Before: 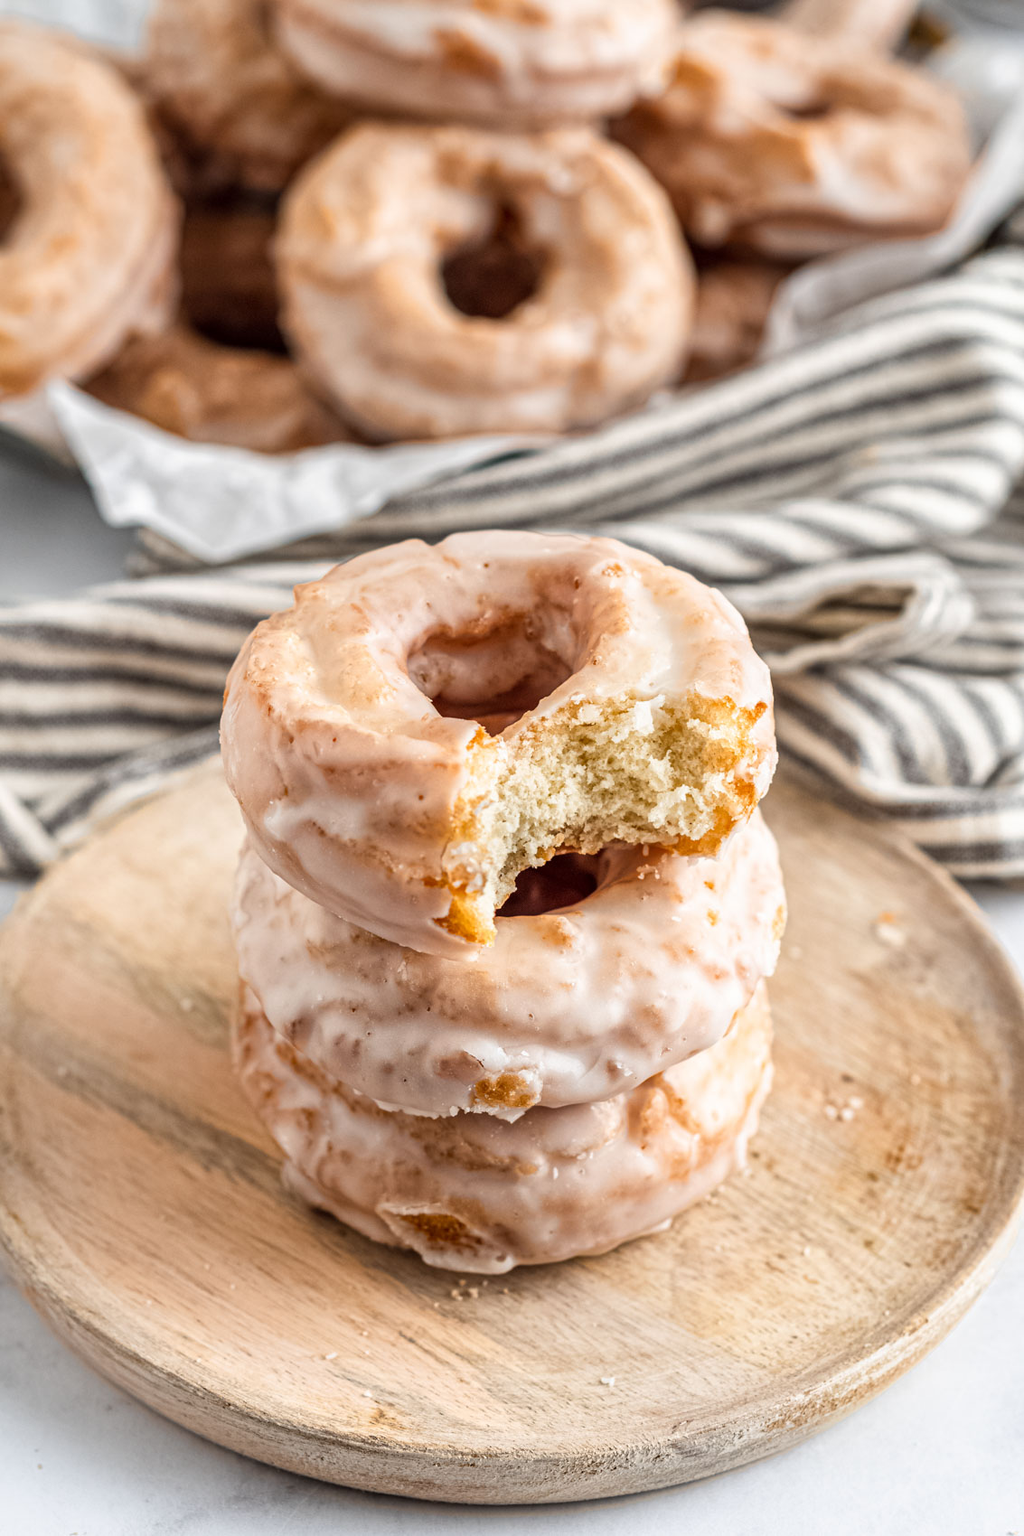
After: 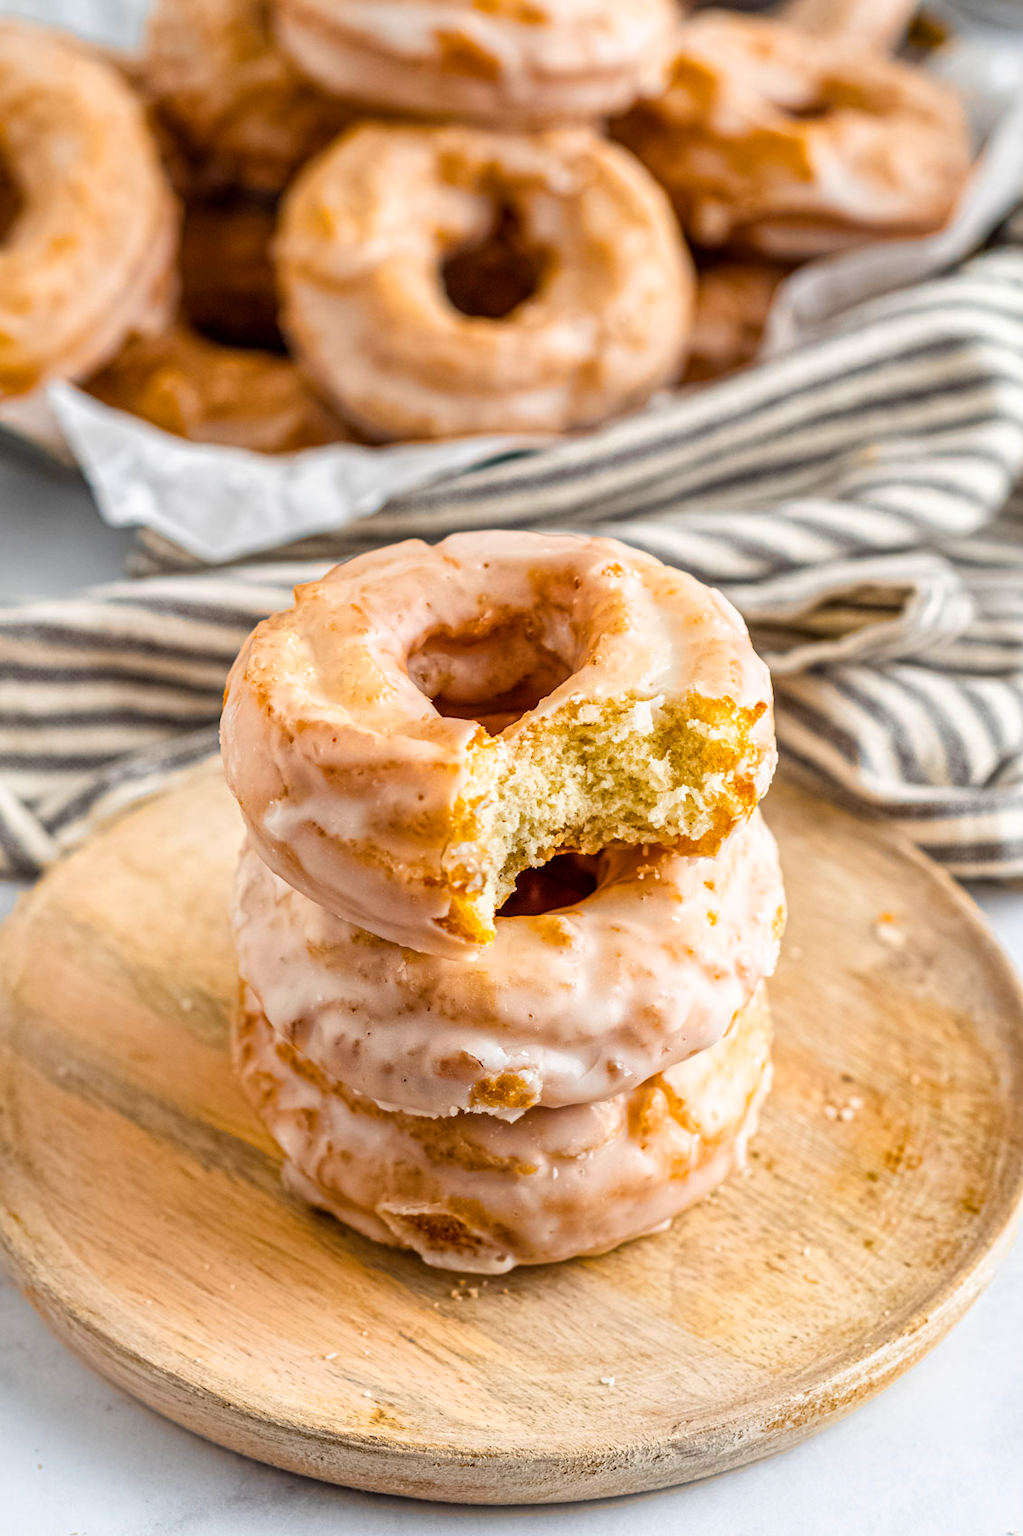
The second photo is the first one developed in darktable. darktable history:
color balance rgb: linear chroma grading › global chroma 10.383%, perceptual saturation grading › global saturation 31.066%, global vibrance 20%
